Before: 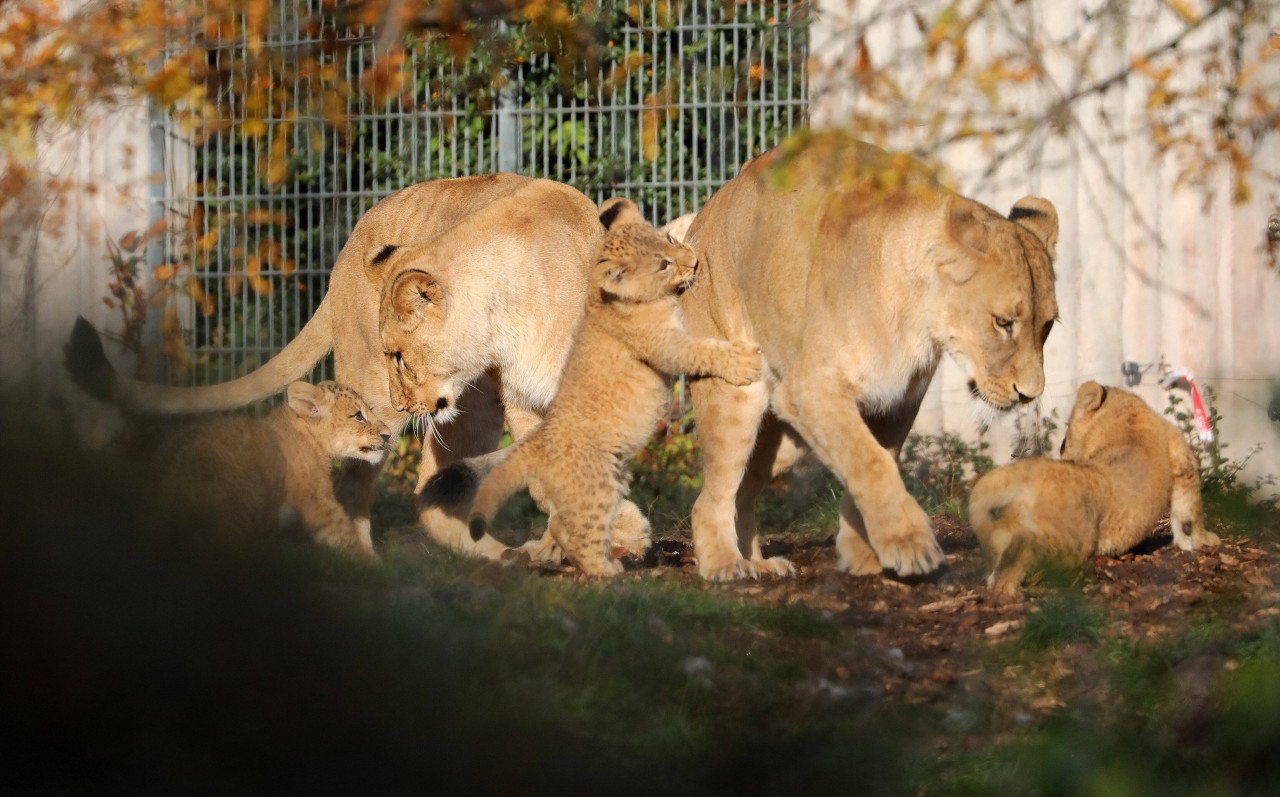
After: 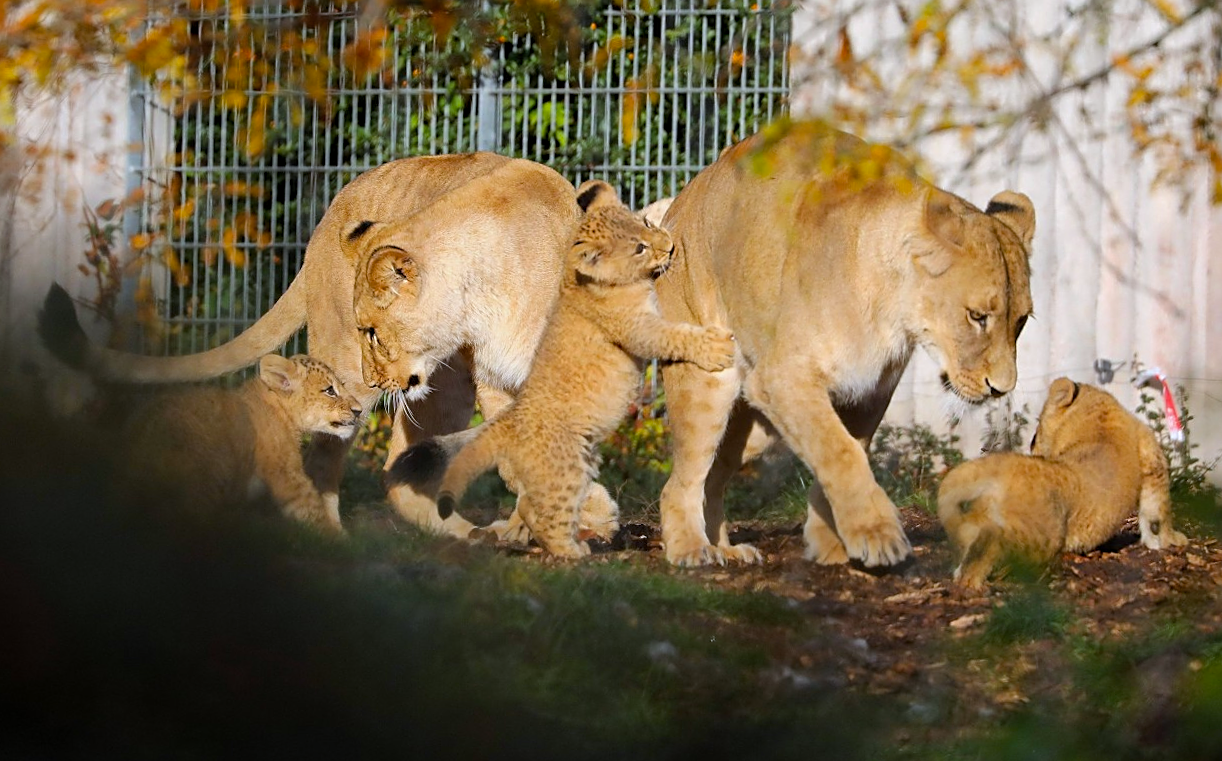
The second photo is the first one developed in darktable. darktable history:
sharpen: on, module defaults
white balance: red 0.954, blue 1.079
color balance rgb: global vibrance -1%, saturation formula JzAzBz (2021)
color balance: output saturation 120%
crop and rotate: angle -1.69°
